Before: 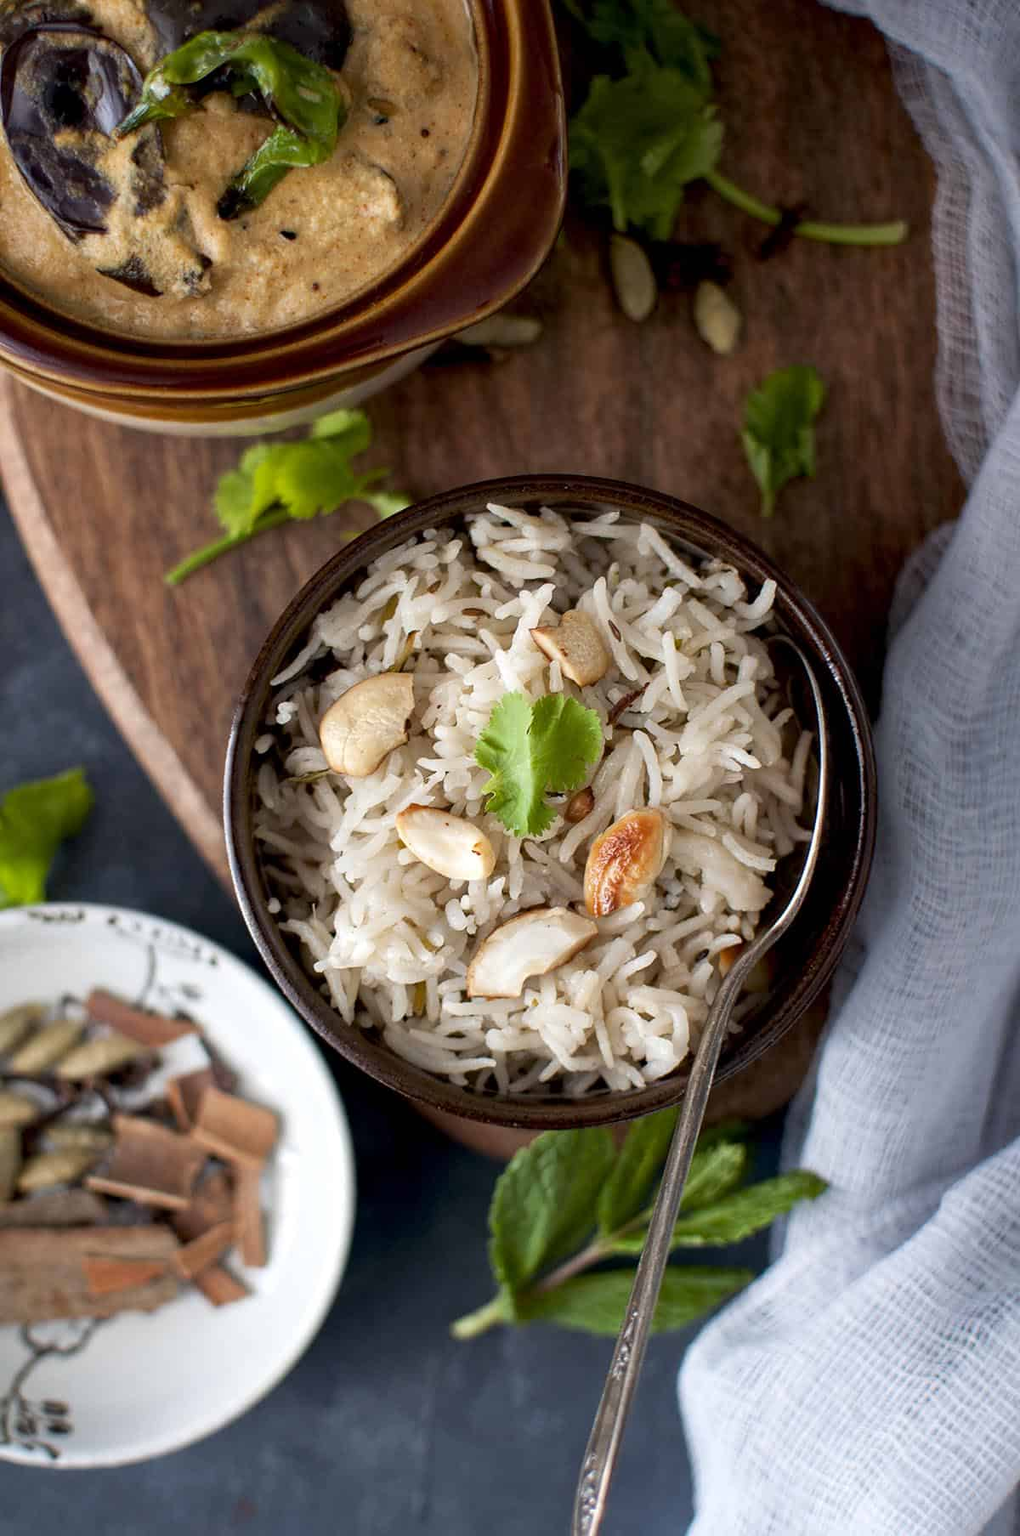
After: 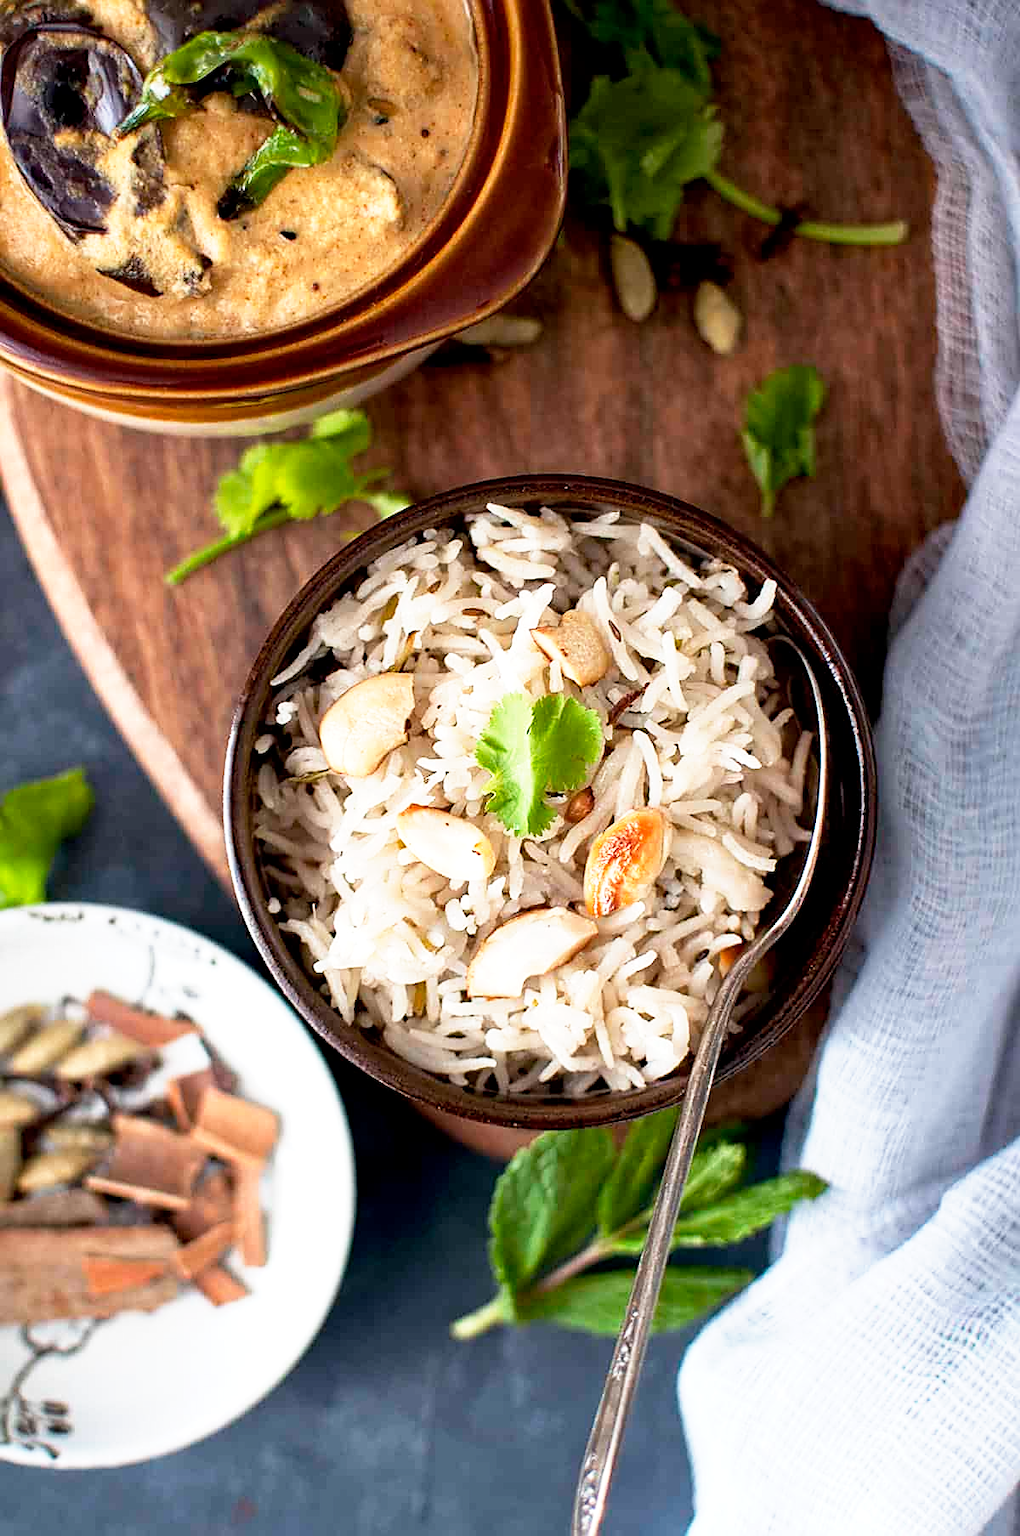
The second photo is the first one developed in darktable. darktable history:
exposure: exposure 0.245 EV, compensate highlight preservation false
base curve: curves: ch0 [(0, 0) (0.557, 0.834) (1, 1)], preserve colors none
sharpen: on, module defaults
